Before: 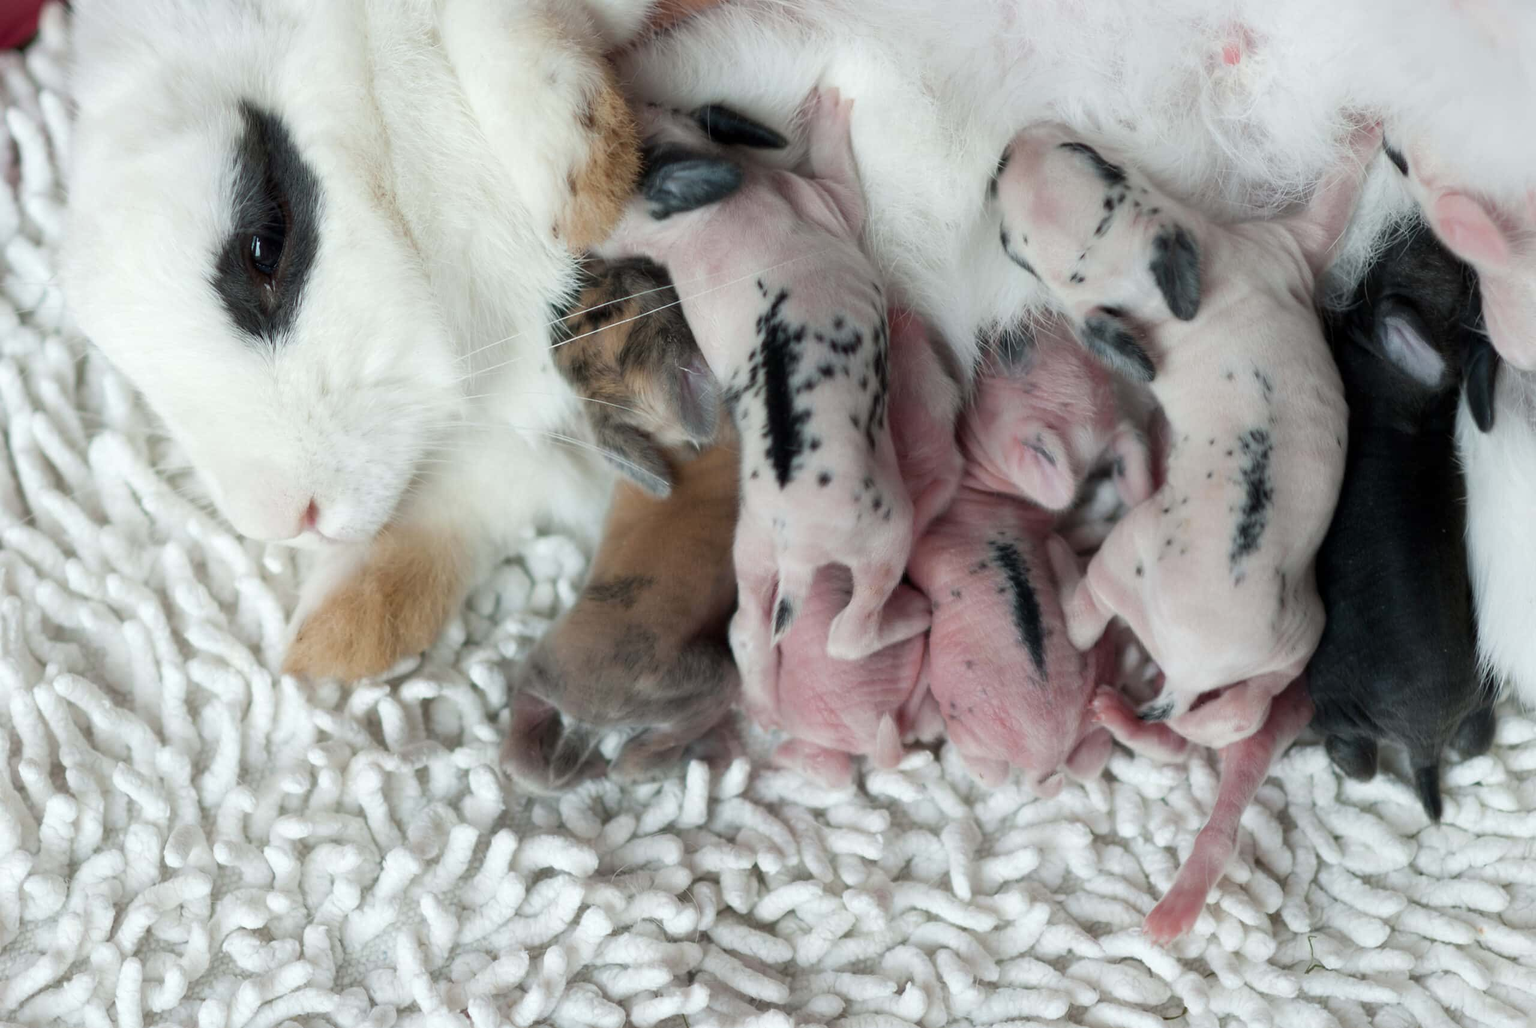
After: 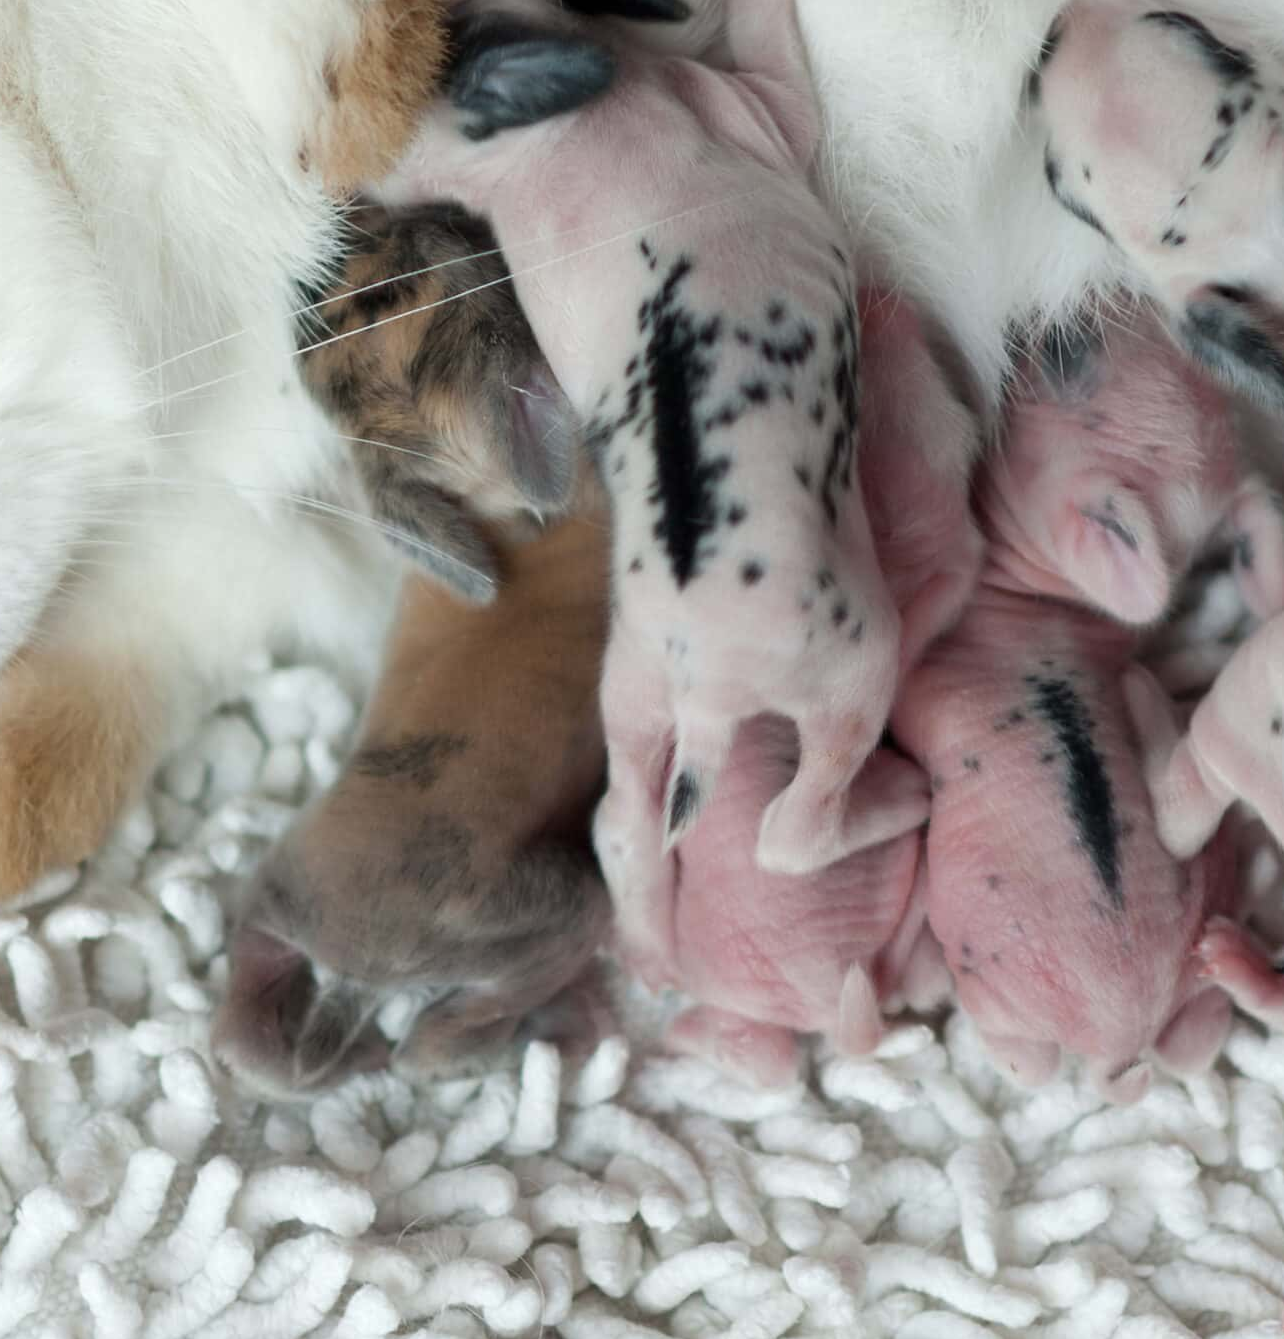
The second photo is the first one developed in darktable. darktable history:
crop and rotate: angle 0.02°, left 24.304%, top 13.179%, right 25.477%, bottom 8.639%
